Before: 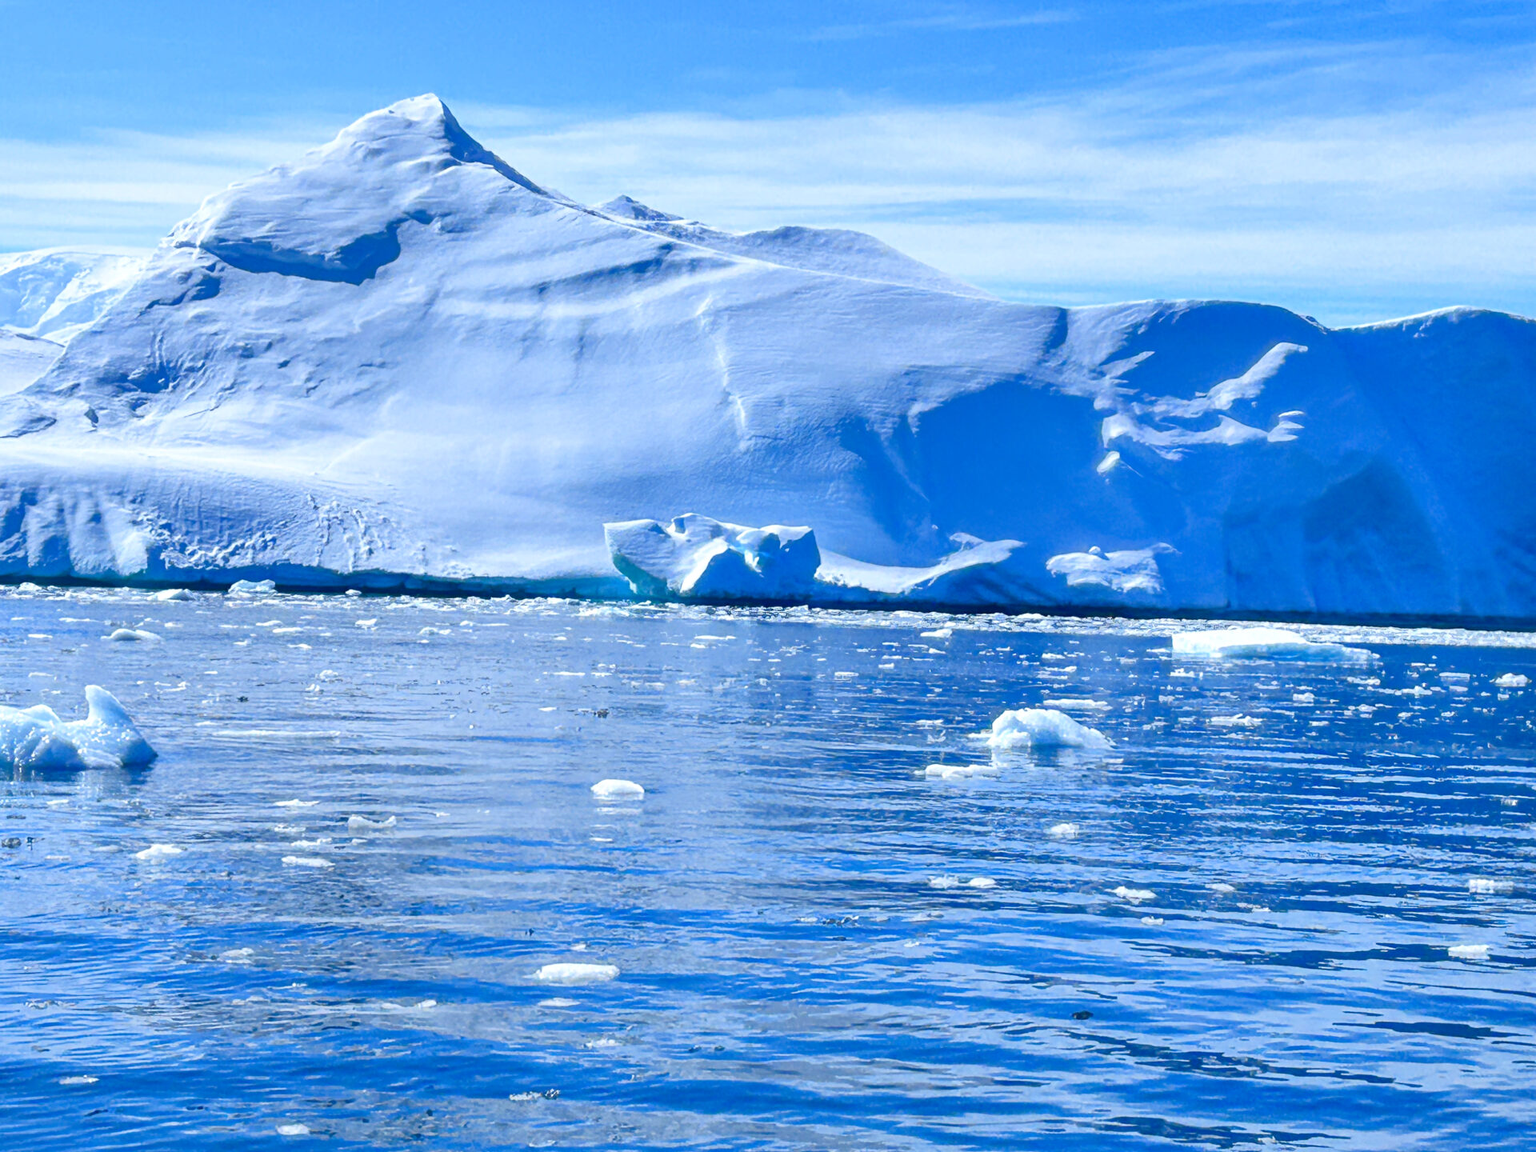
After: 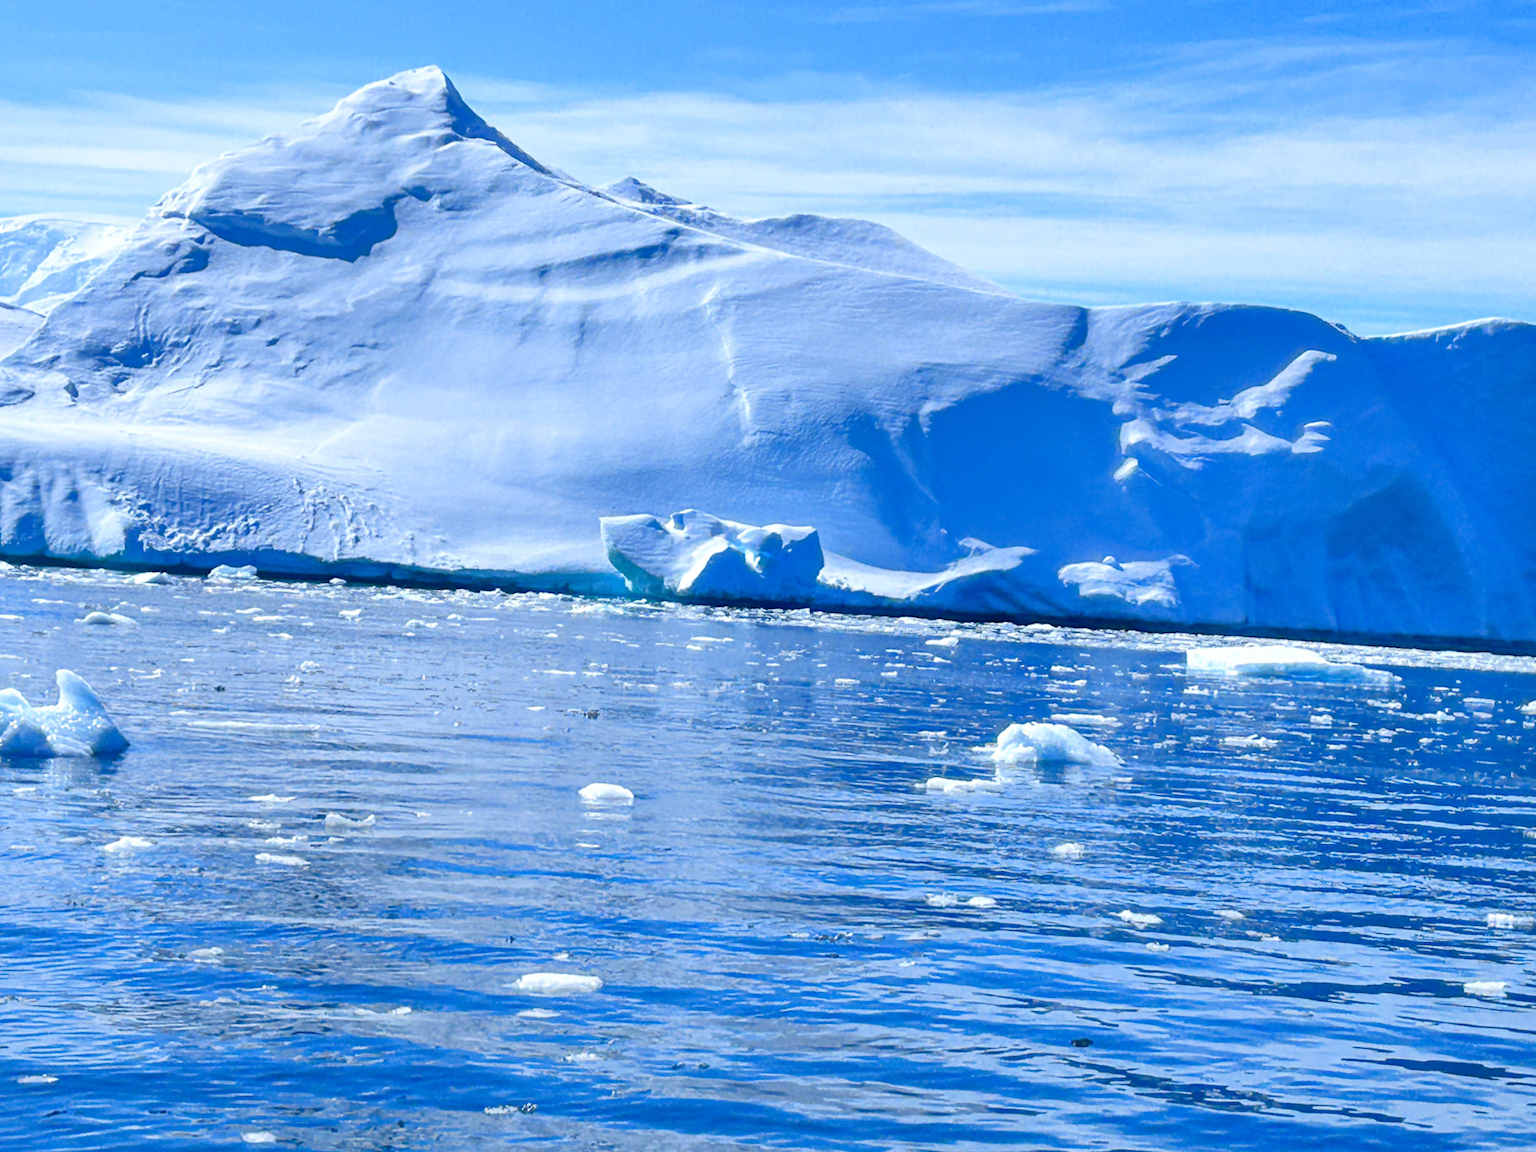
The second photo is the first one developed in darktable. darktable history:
white balance: red 1, blue 1
crop and rotate: angle -1.69°
